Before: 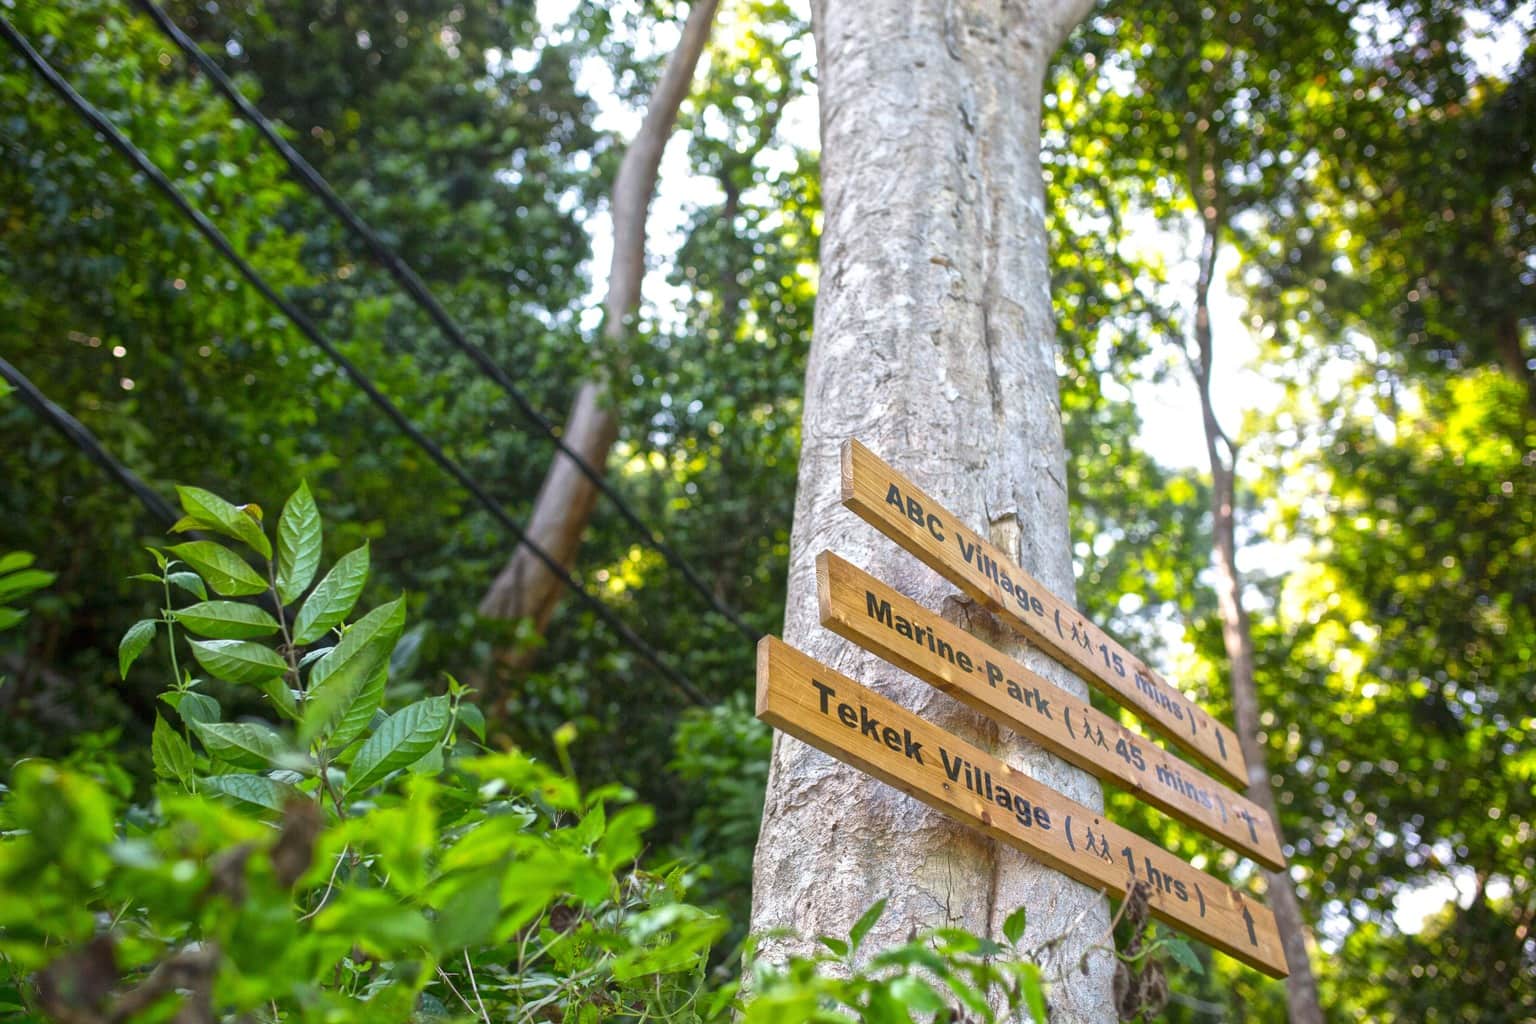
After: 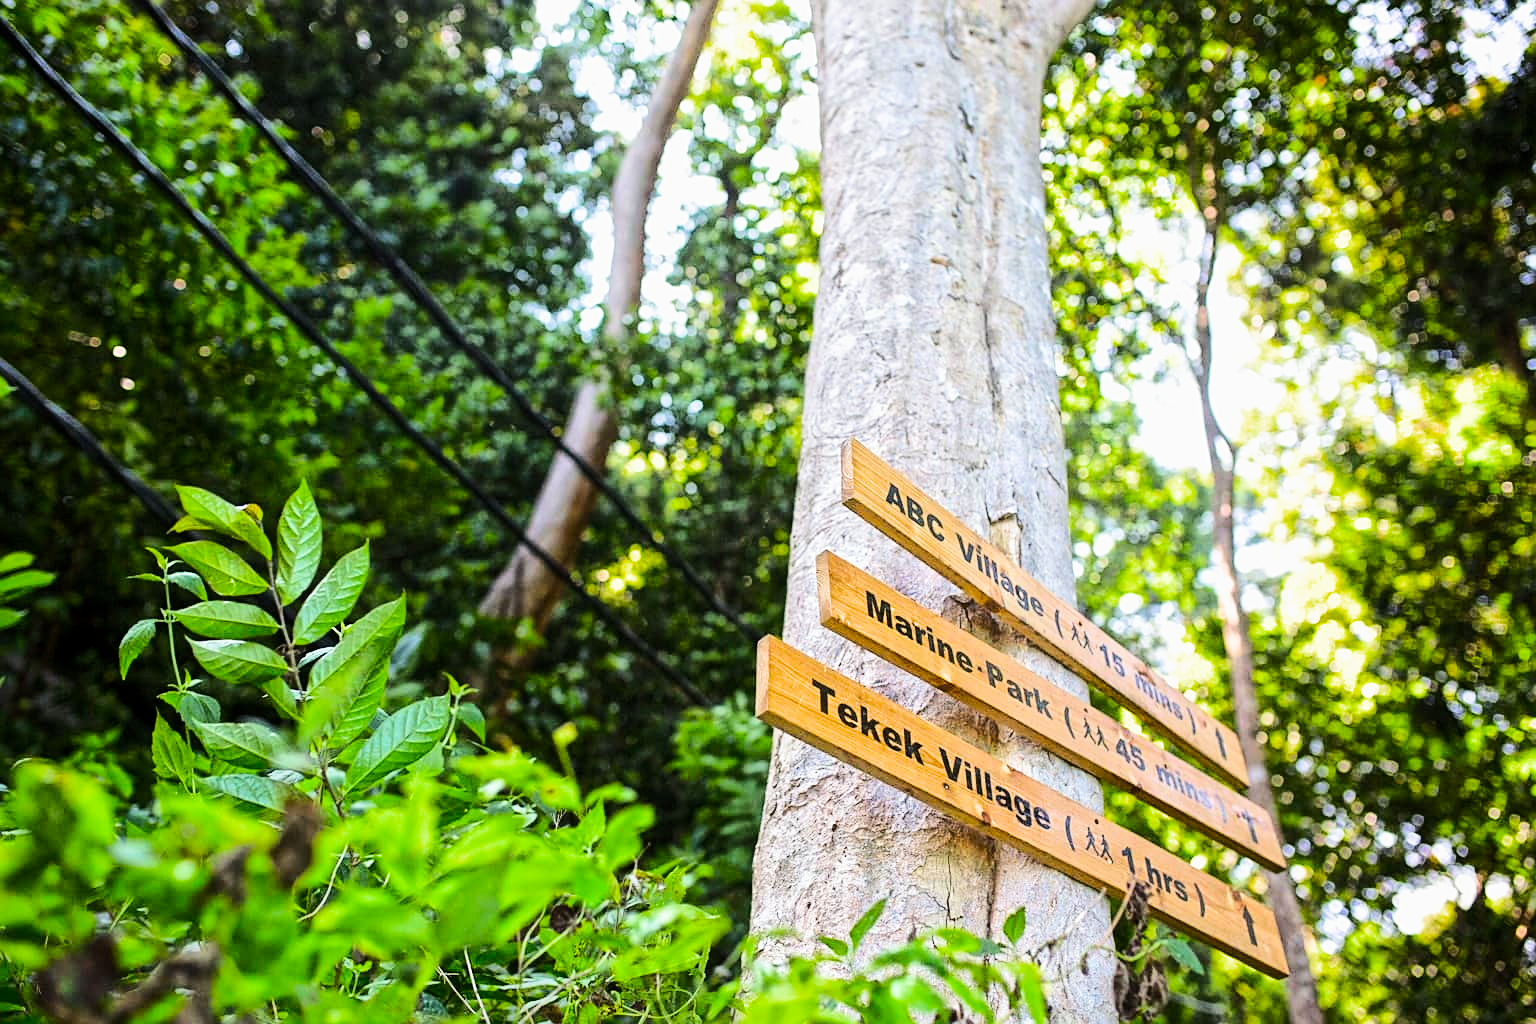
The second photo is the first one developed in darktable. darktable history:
sharpen: on, module defaults
rgb curve: curves: ch0 [(0, 0) (0.284, 0.292) (0.505, 0.644) (1, 1)], compensate middle gray true
filmic rgb: black relative exposure -12.8 EV, white relative exposure 2.8 EV, threshold 3 EV, target black luminance 0%, hardness 8.54, latitude 70.41%, contrast 1.133, shadows ↔ highlights balance -0.395%, color science v4 (2020), enable highlight reconstruction true
color balance: contrast 6.48%, output saturation 113.3%
